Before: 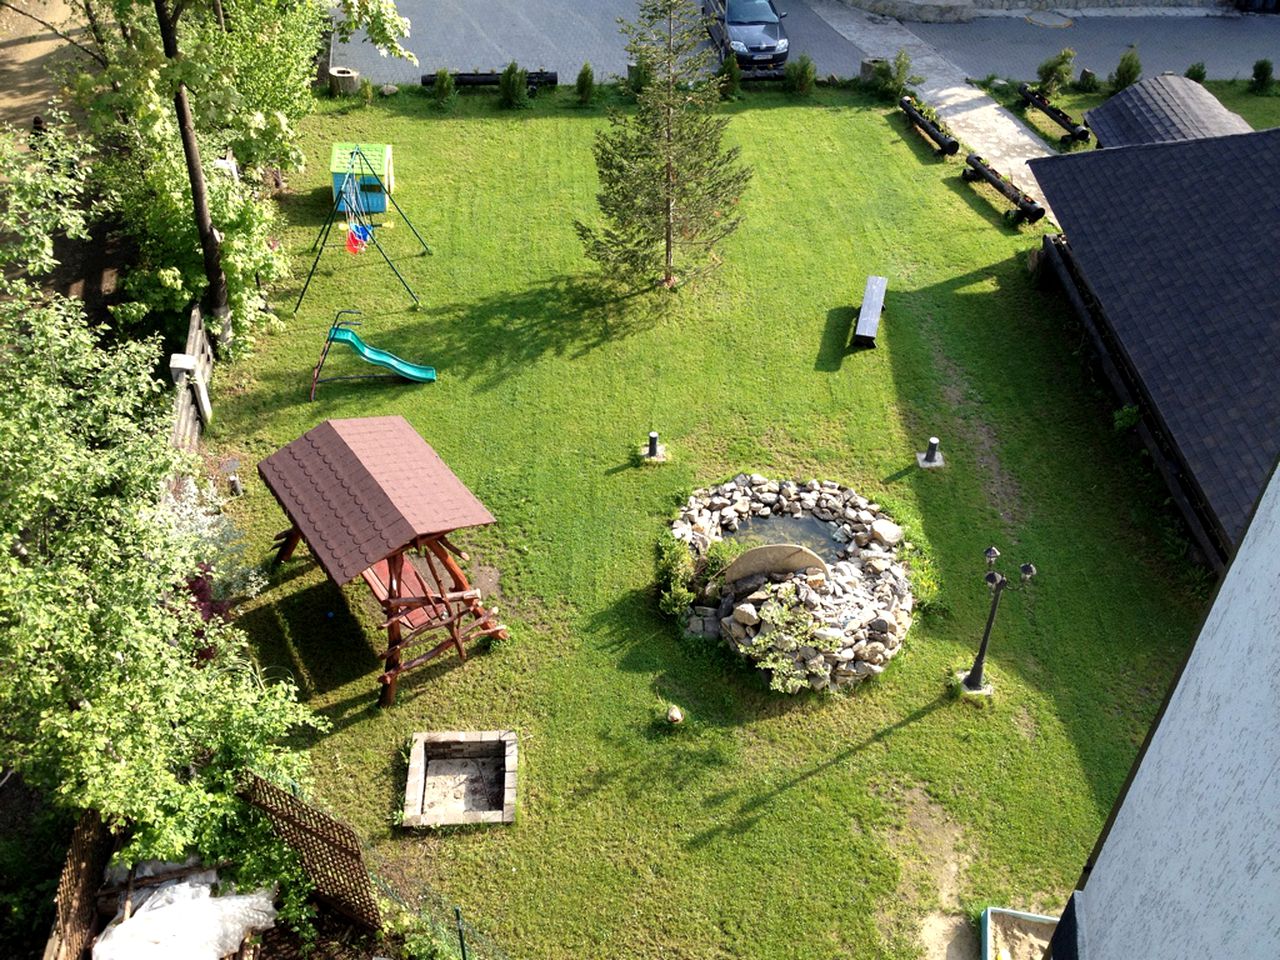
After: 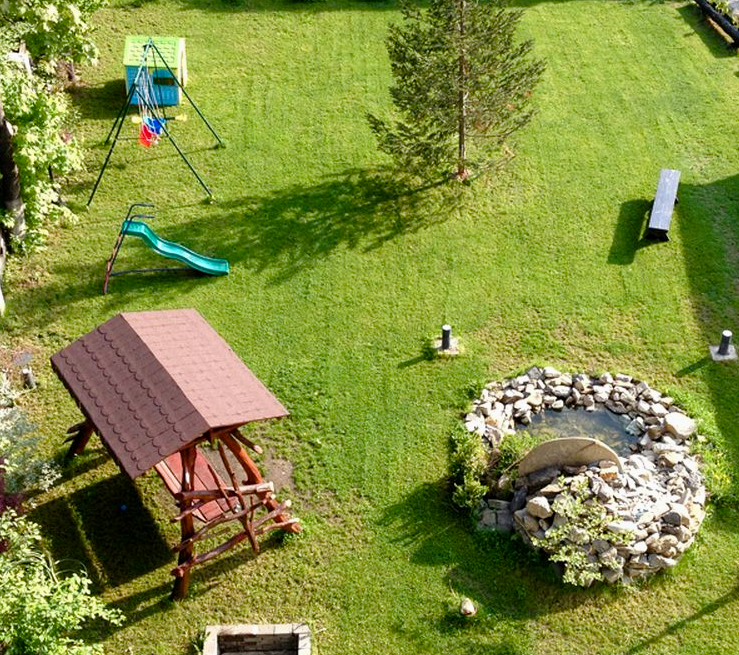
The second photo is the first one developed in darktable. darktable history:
crop: left 16.202%, top 11.208%, right 26.045%, bottom 20.557%
color balance rgb: perceptual saturation grading › global saturation 20%, perceptual saturation grading › highlights -25%, perceptual saturation grading › shadows 25%
exposure: exposure -0.048 EV, compensate highlight preservation false
